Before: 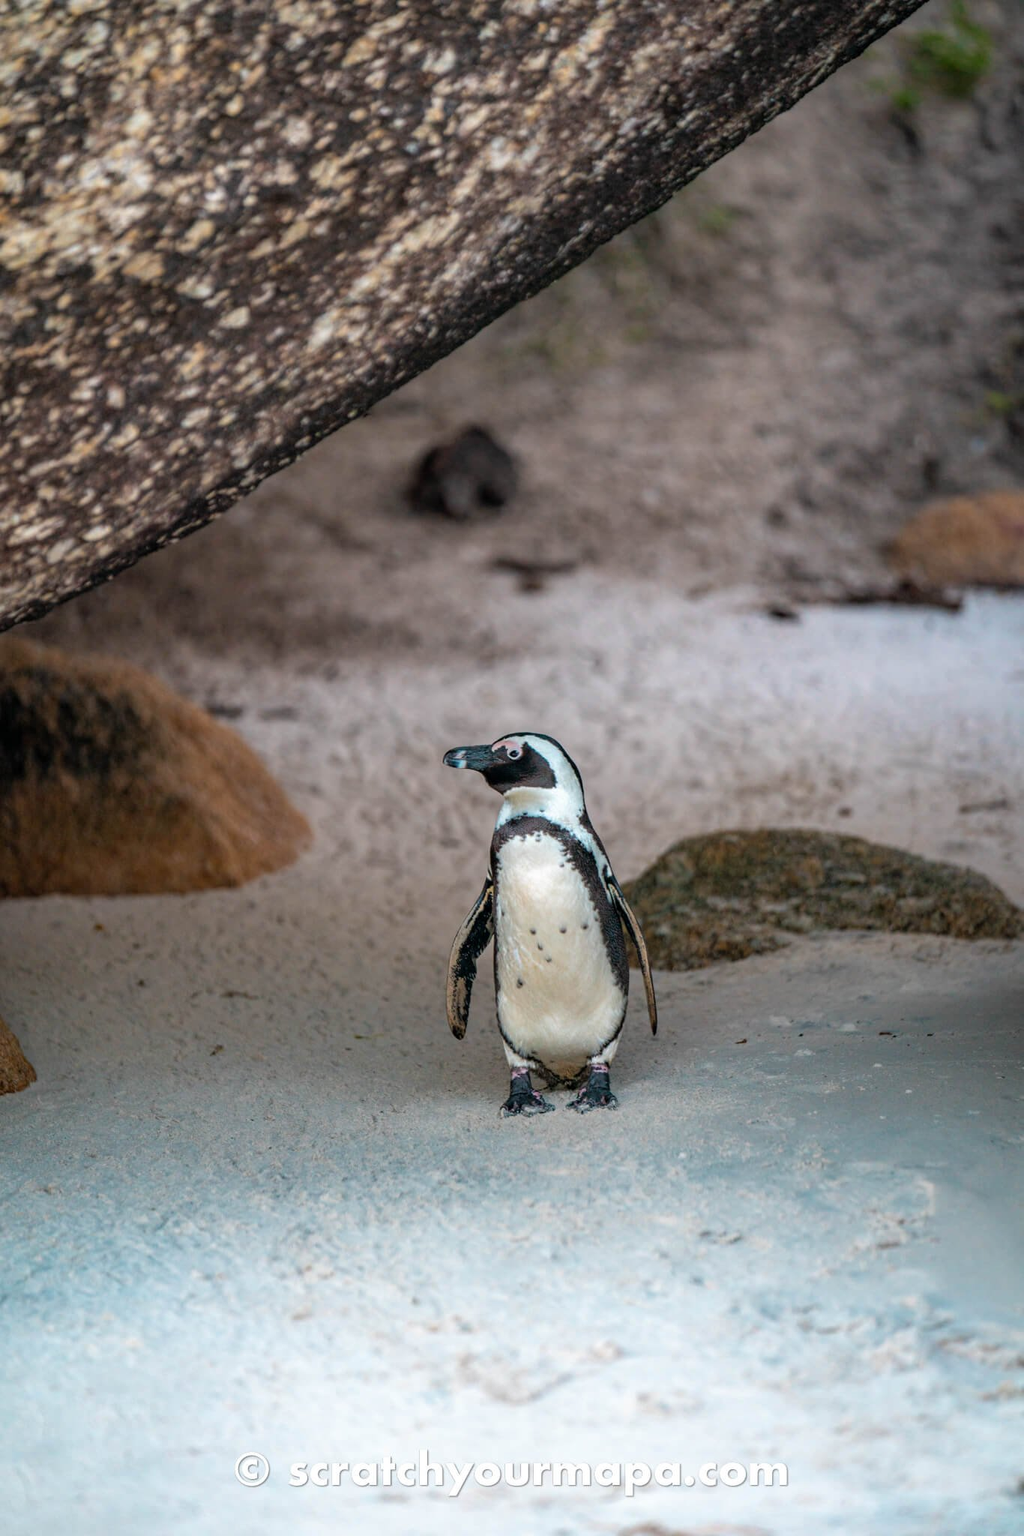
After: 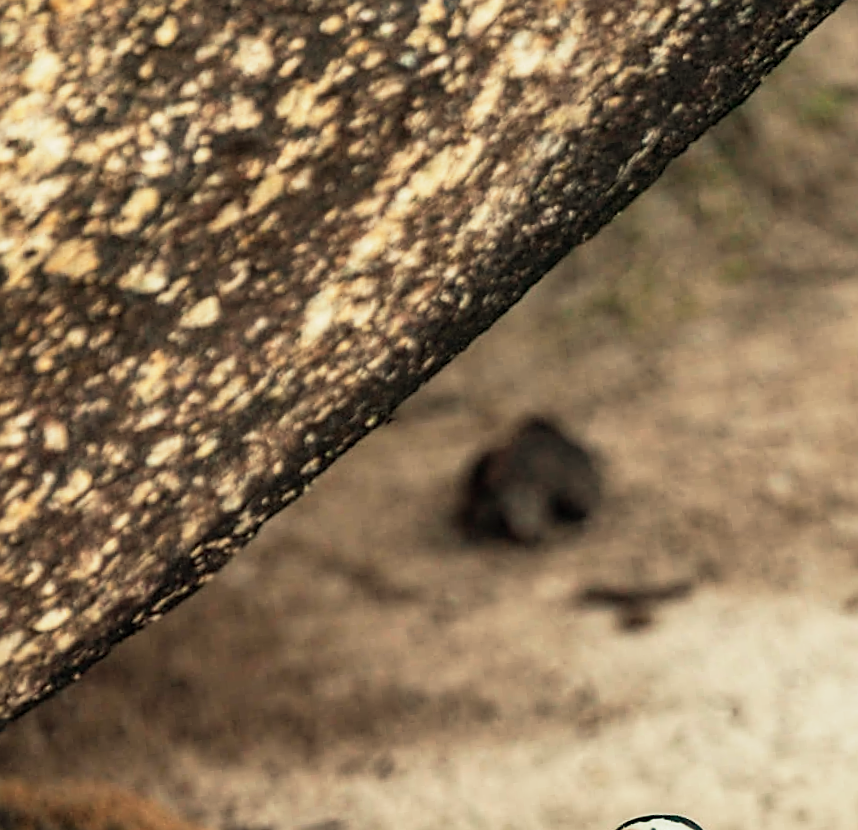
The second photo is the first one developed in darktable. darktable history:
white balance: red 1.08, blue 0.791
shadows and highlights: shadows 29.61, highlights -30.47, low approximation 0.01, soften with gaussian
rotate and perspective: rotation -6.83°, automatic cropping off
sharpen: amount 0.575
crop: left 10.121%, top 10.631%, right 36.218%, bottom 51.526%
tone equalizer: -8 EV -0.417 EV, -7 EV -0.389 EV, -6 EV -0.333 EV, -5 EV -0.222 EV, -3 EV 0.222 EV, -2 EV 0.333 EV, -1 EV 0.389 EV, +0 EV 0.417 EV, edges refinement/feathering 500, mask exposure compensation -1.57 EV, preserve details no
base curve: curves: ch0 [(0, 0) (0.088, 0.125) (0.176, 0.251) (0.354, 0.501) (0.613, 0.749) (1, 0.877)], preserve colors none
